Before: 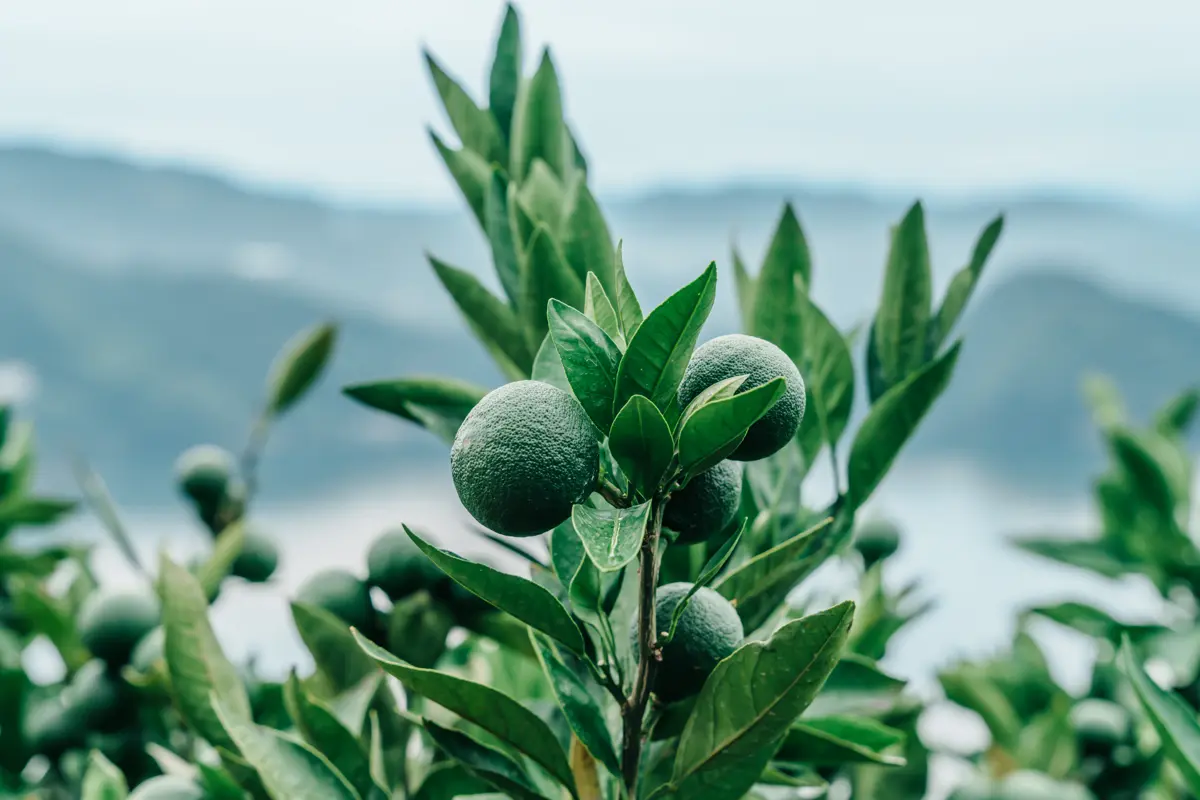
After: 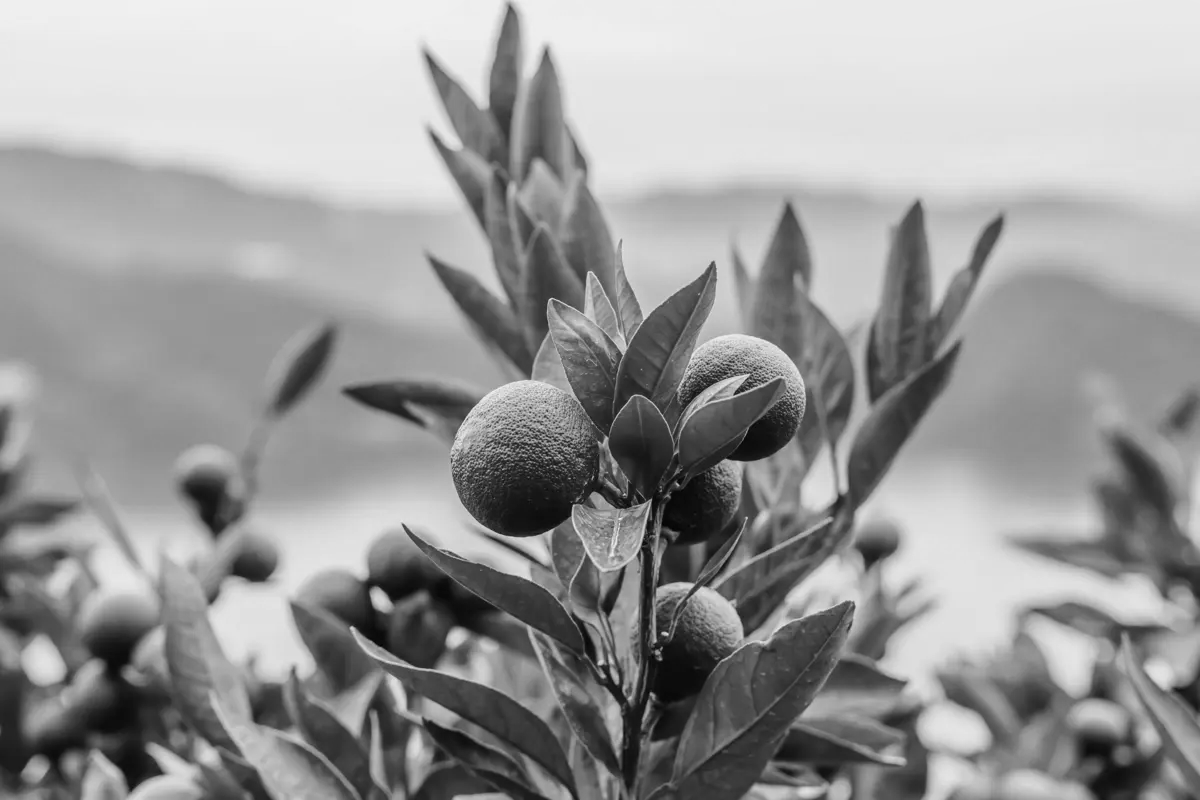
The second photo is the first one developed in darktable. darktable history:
monochrome: on, module defaults
white balance: red 0.976, blue 1.04
